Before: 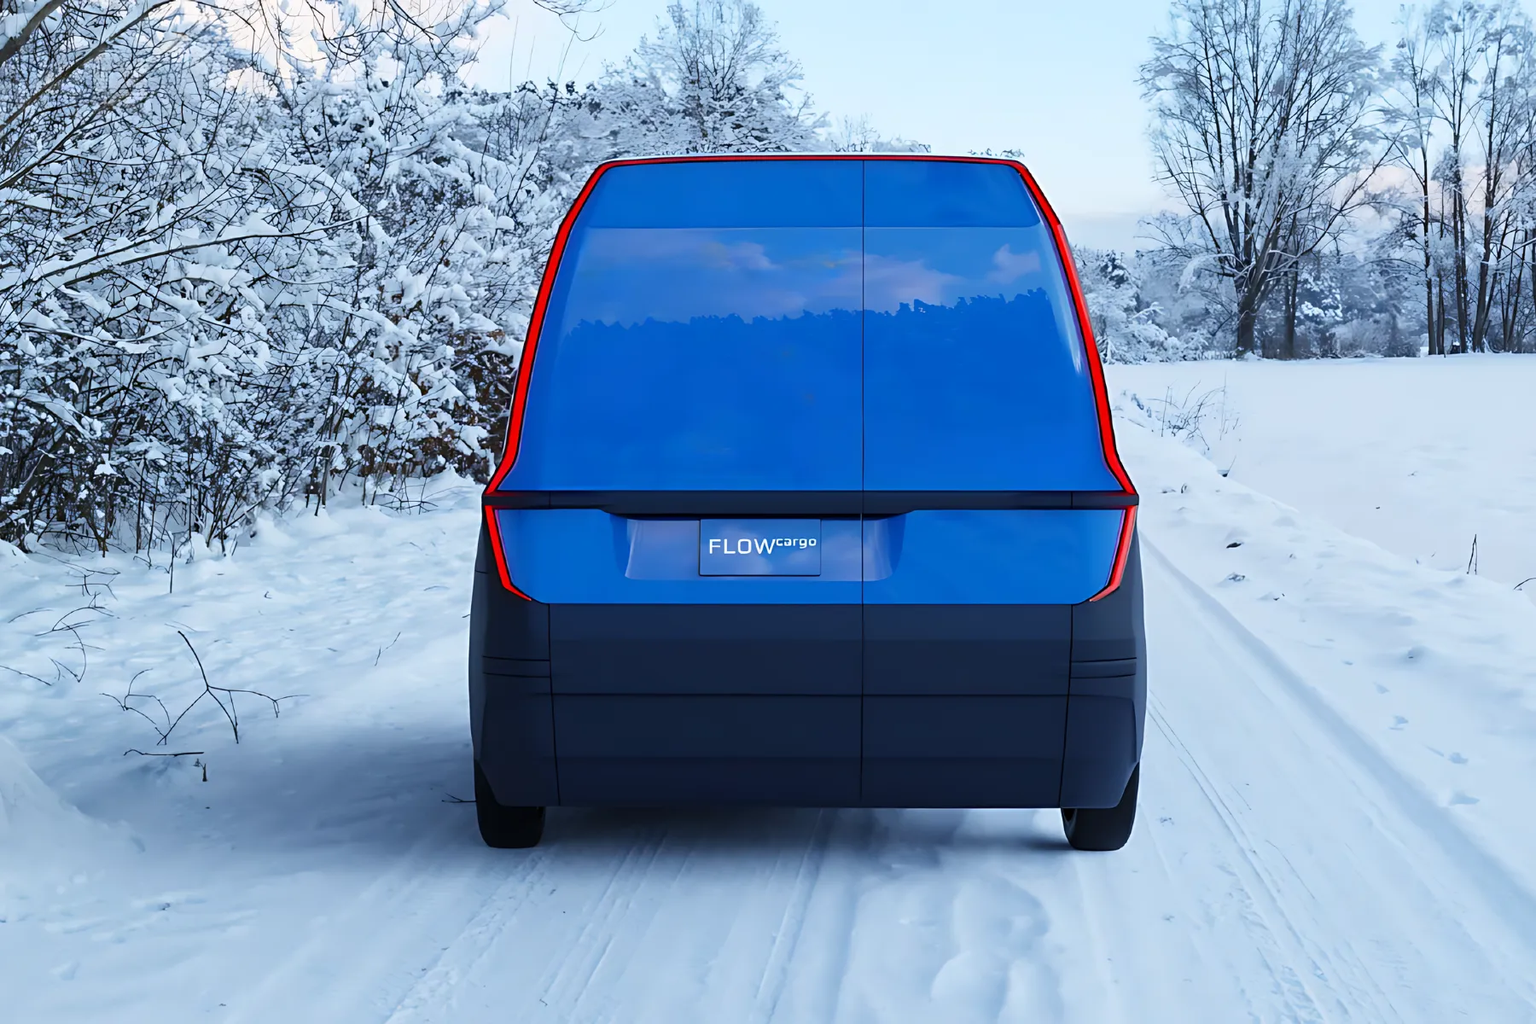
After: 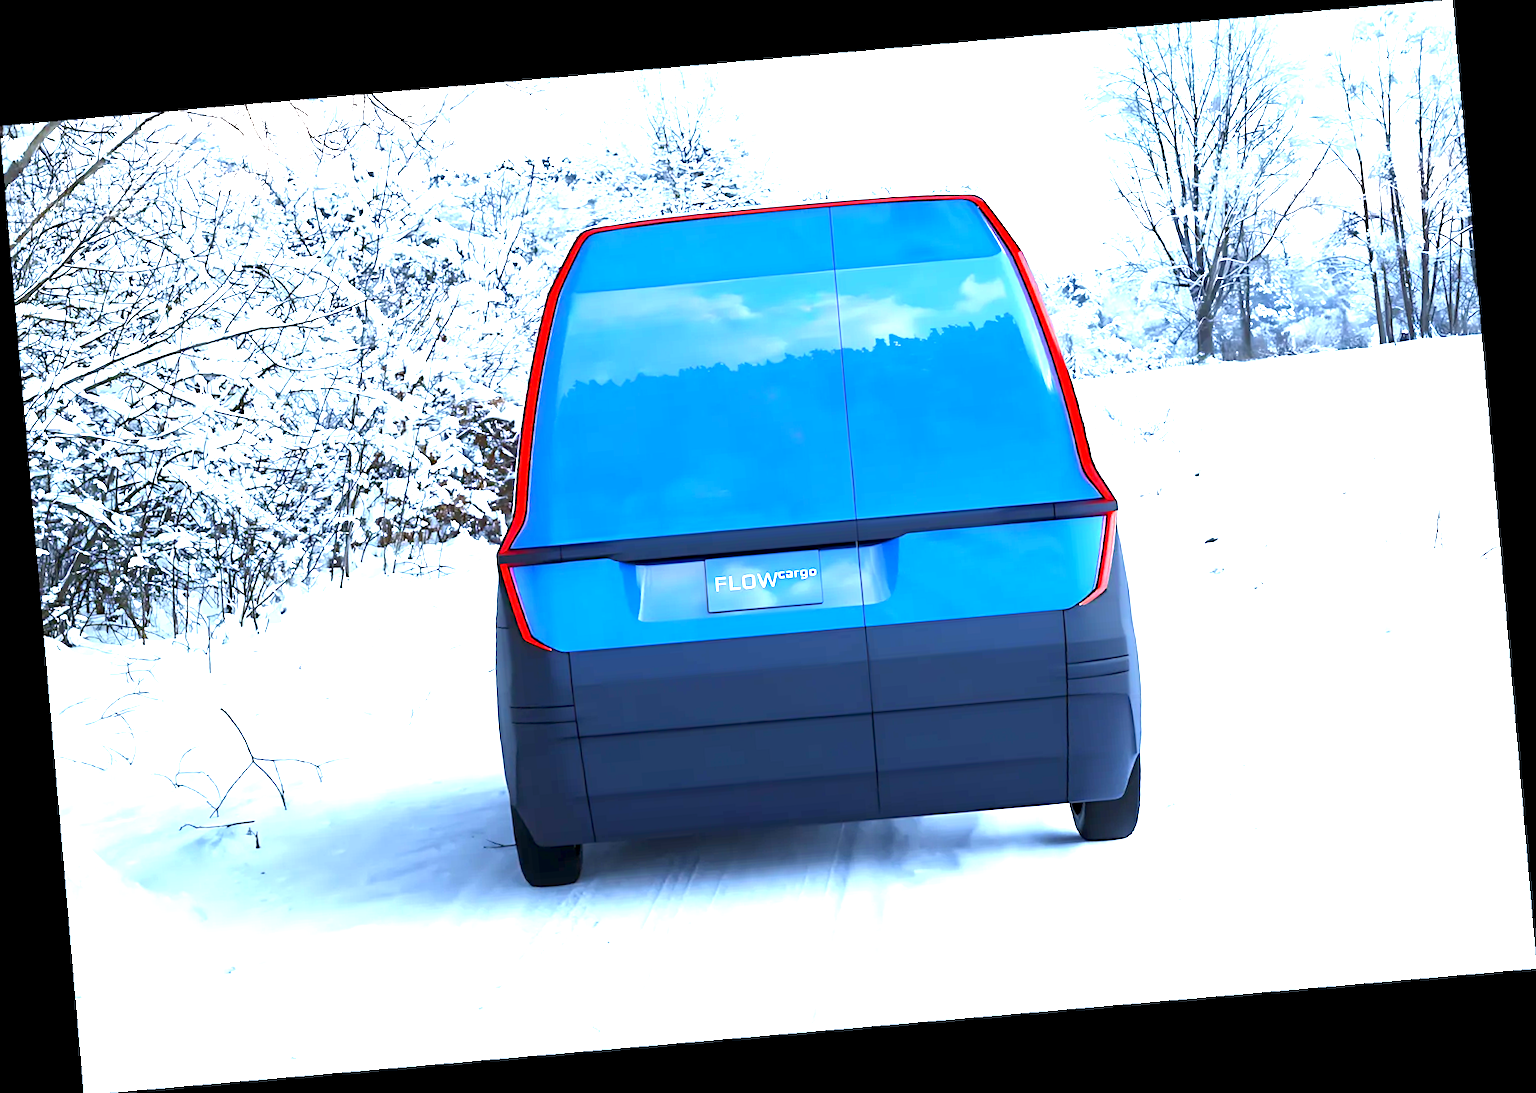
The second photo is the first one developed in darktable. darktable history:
exposure: black level correction 0.001, exposure 1.84 EV, compensate highlight preservation false
rotate and perspective: rotation -4.98°, automatic cropping off
